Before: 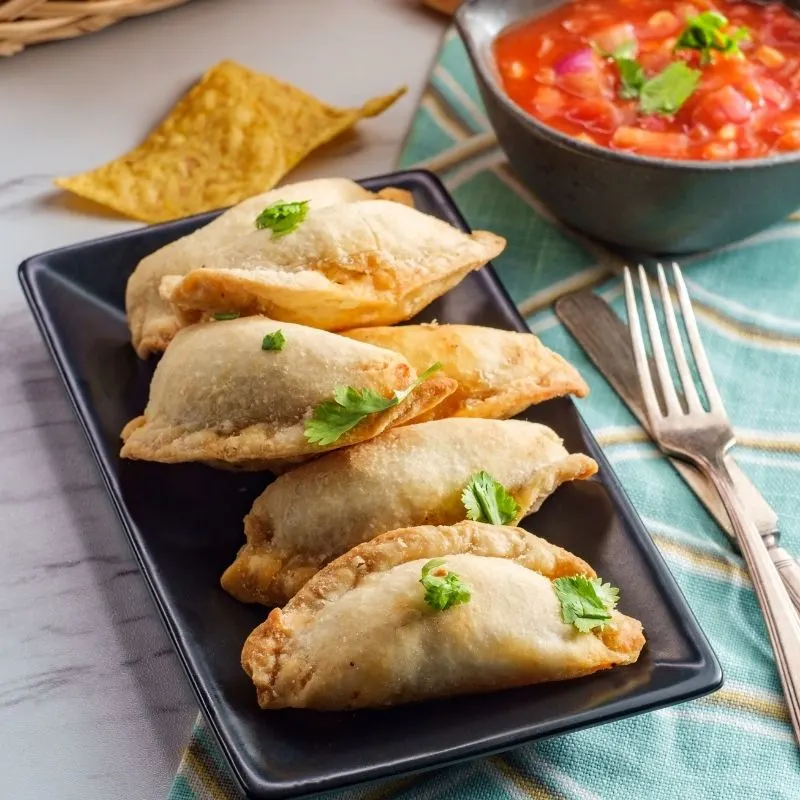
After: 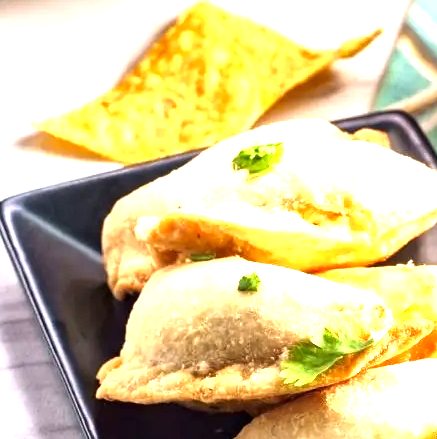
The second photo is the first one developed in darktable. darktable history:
local contrast: mode bilateral grid, contrast 25, coarseness 60, detail 151%, midtone range 0.2
crop and rotate: left 3.047%, top 7.509%, right 42.236%, bottom 37.598%
exposure: black level correction 0, exposure 1.379 EV, compensate exposure bias true, compensate highlight preservation false
tone equalizer: -8 EV -0.417 EV, -7 EV -0.389 EV, -6 EV -0.333 EV, -5 EV -0.222 EV, -3 EV 0.222 EV, -2 EV 0.333 EV, -1 EV 0.389 EV, +0 EV 0.417 EV, edges refinement/feathering 500, mask exposure compensation -1.57 EV, preserve details no
